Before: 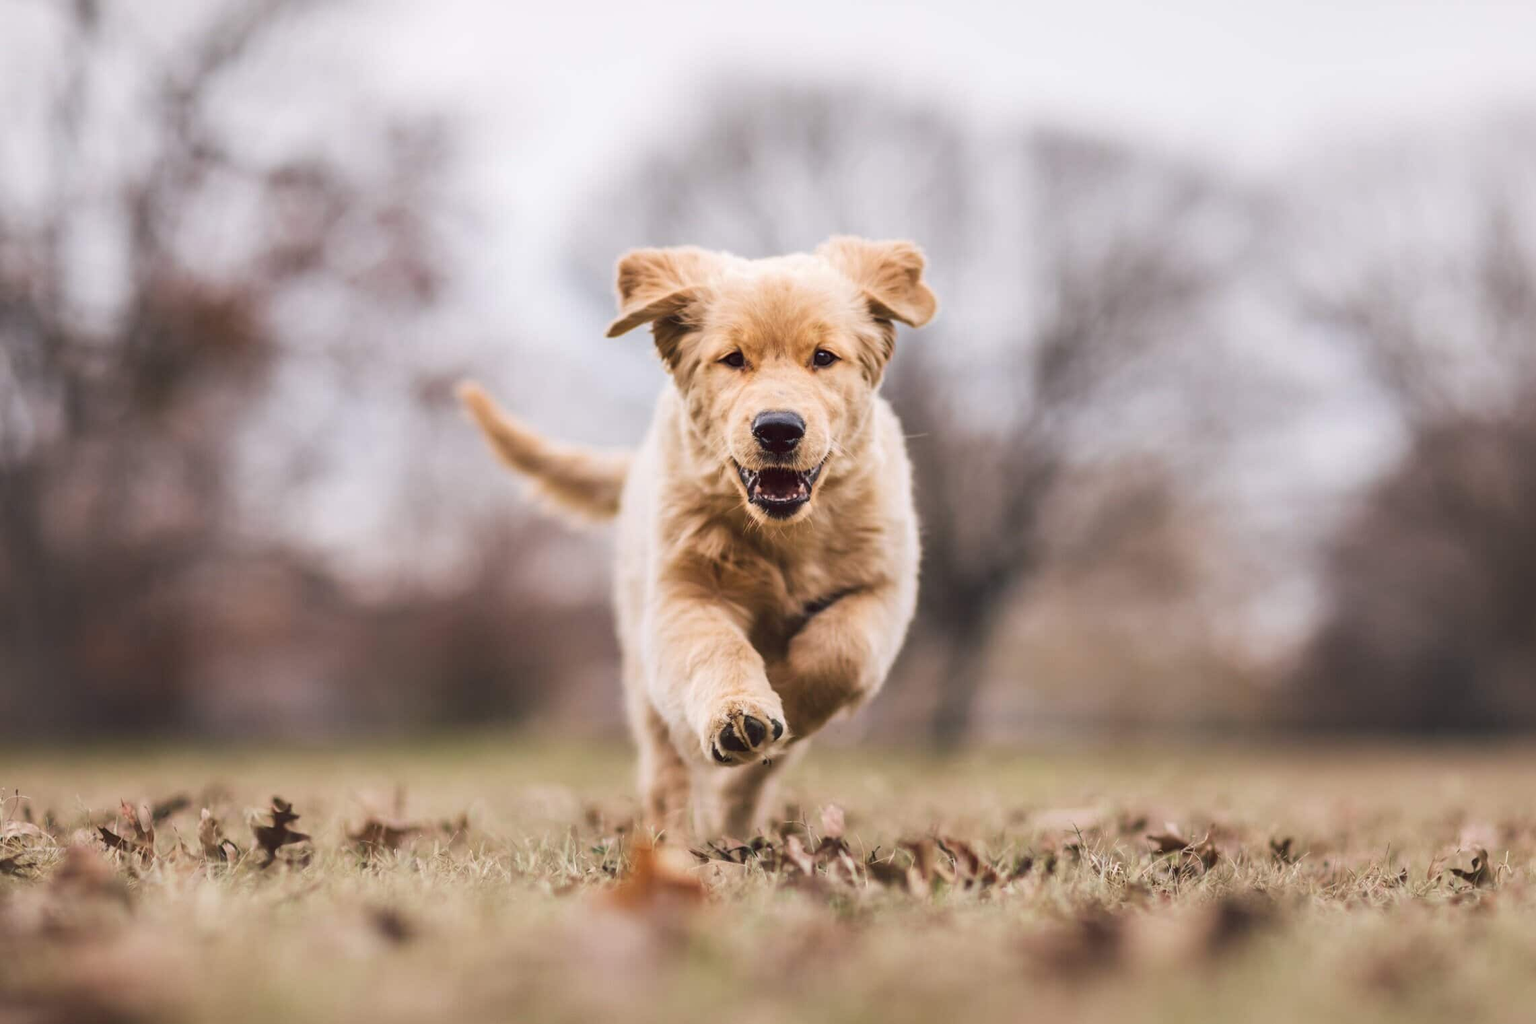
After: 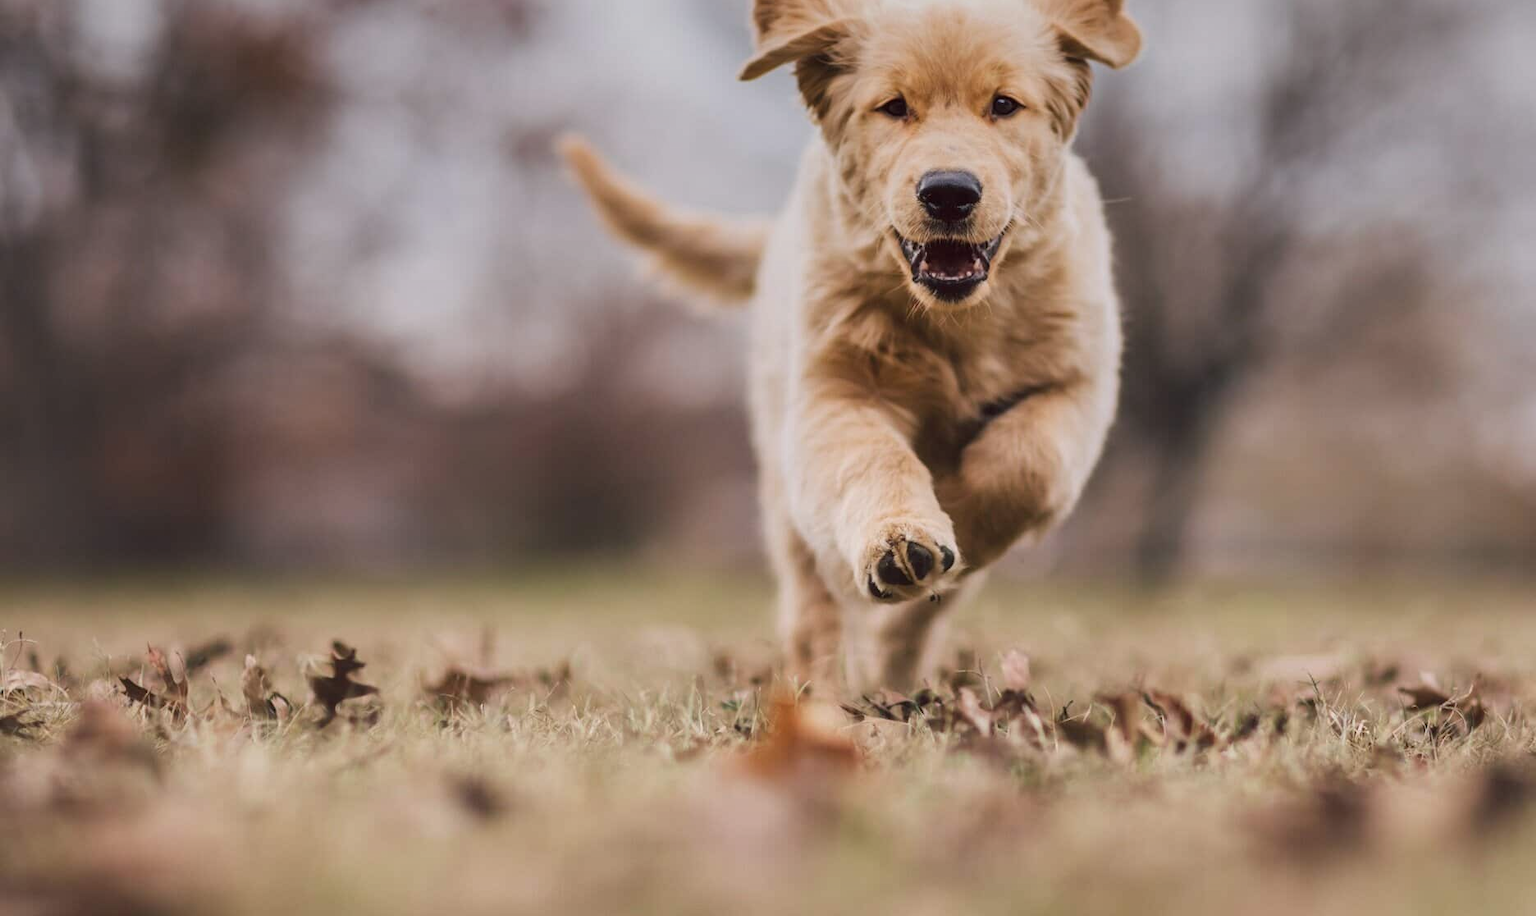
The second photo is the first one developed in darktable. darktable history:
crop: top 26.531%, right 17.959%
graduated density: on, module defaults
